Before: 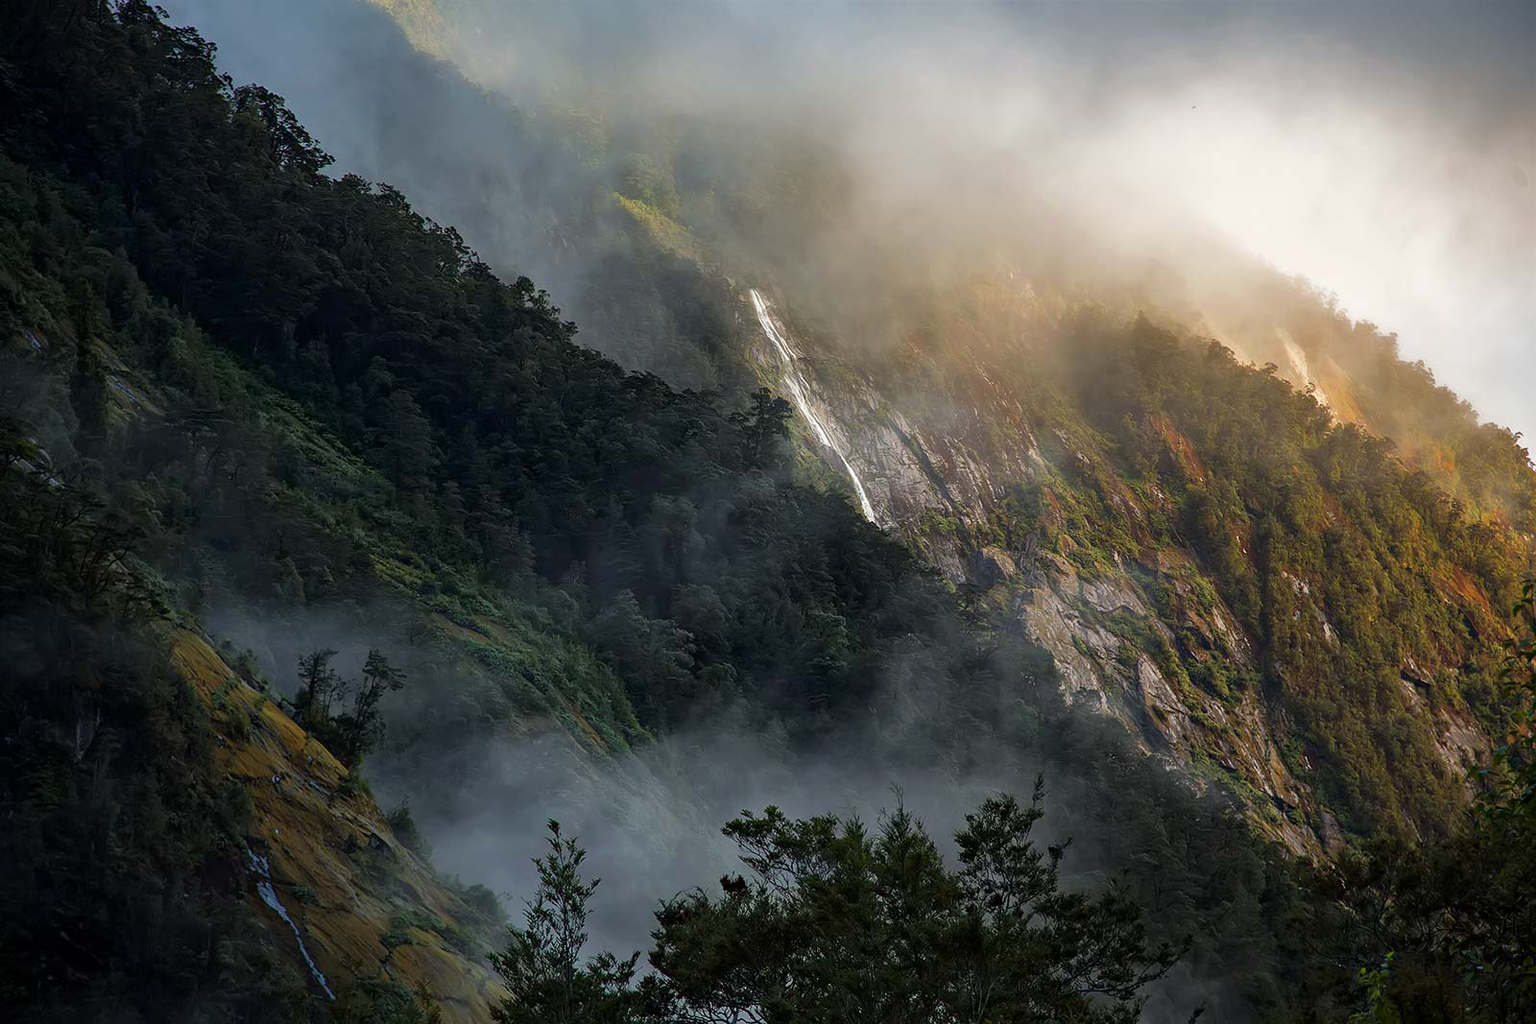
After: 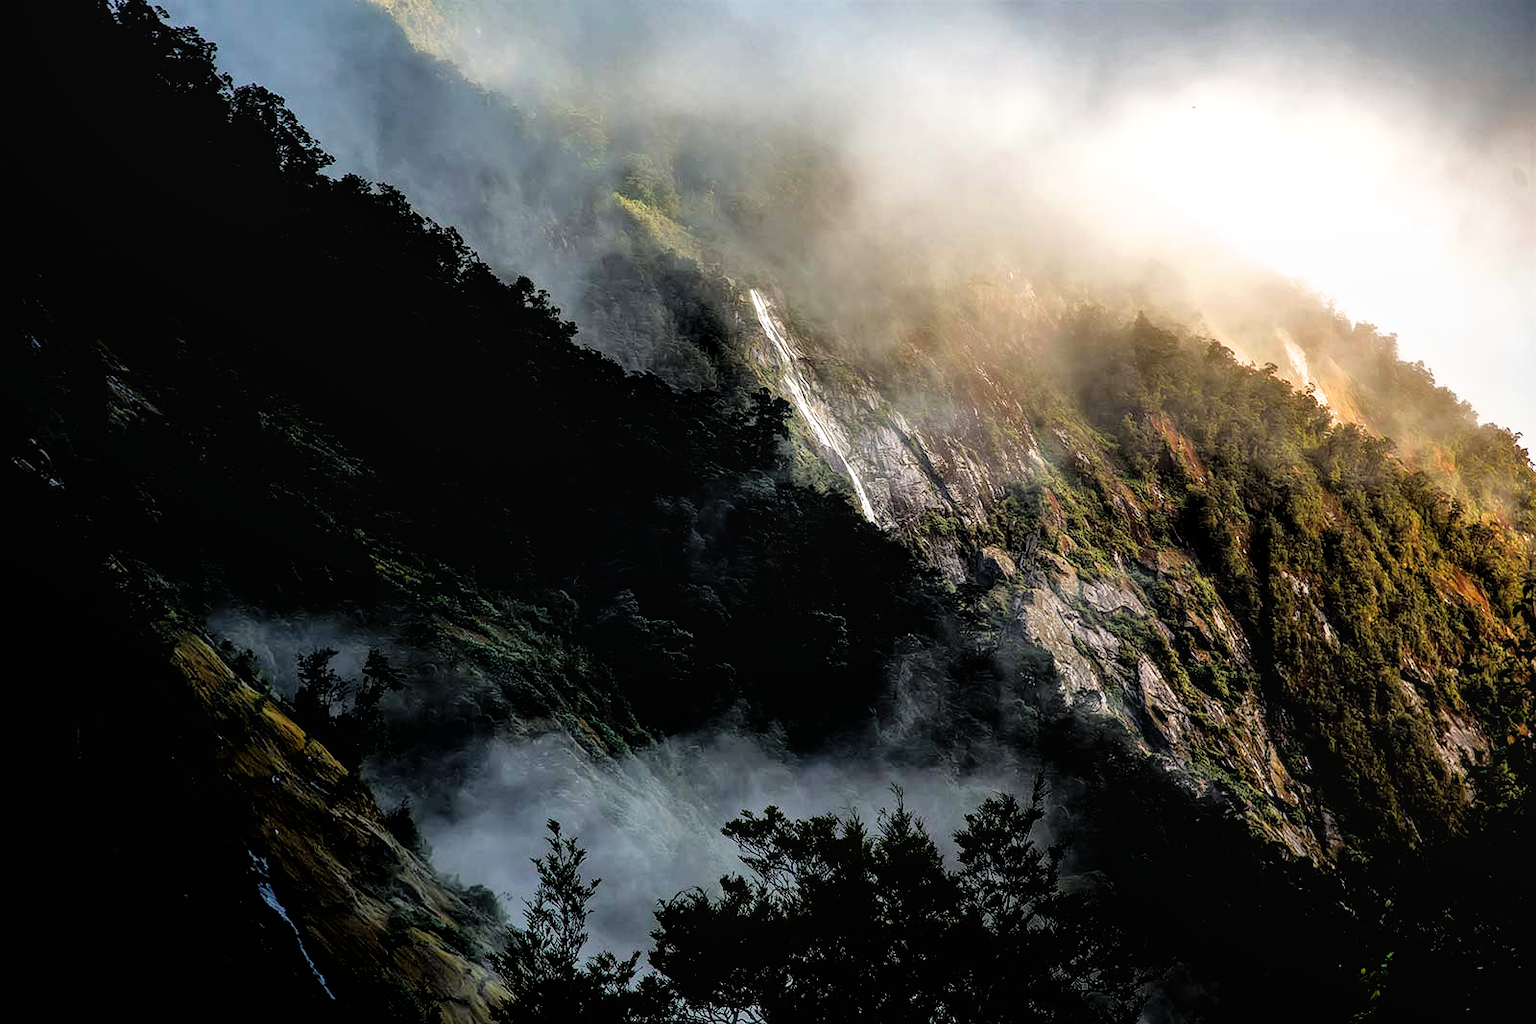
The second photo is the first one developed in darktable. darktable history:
local contrast: on, module defaults
levels: black 0.054%, levels [0, 0.445, 1]
exposure: black level correction 0.009, compensate exposure bias true, compensate highlight preservation false
filmic rgb: black relative exposure -3.63 EV, white relative exposure 2.11 EV, hardness 3.62
